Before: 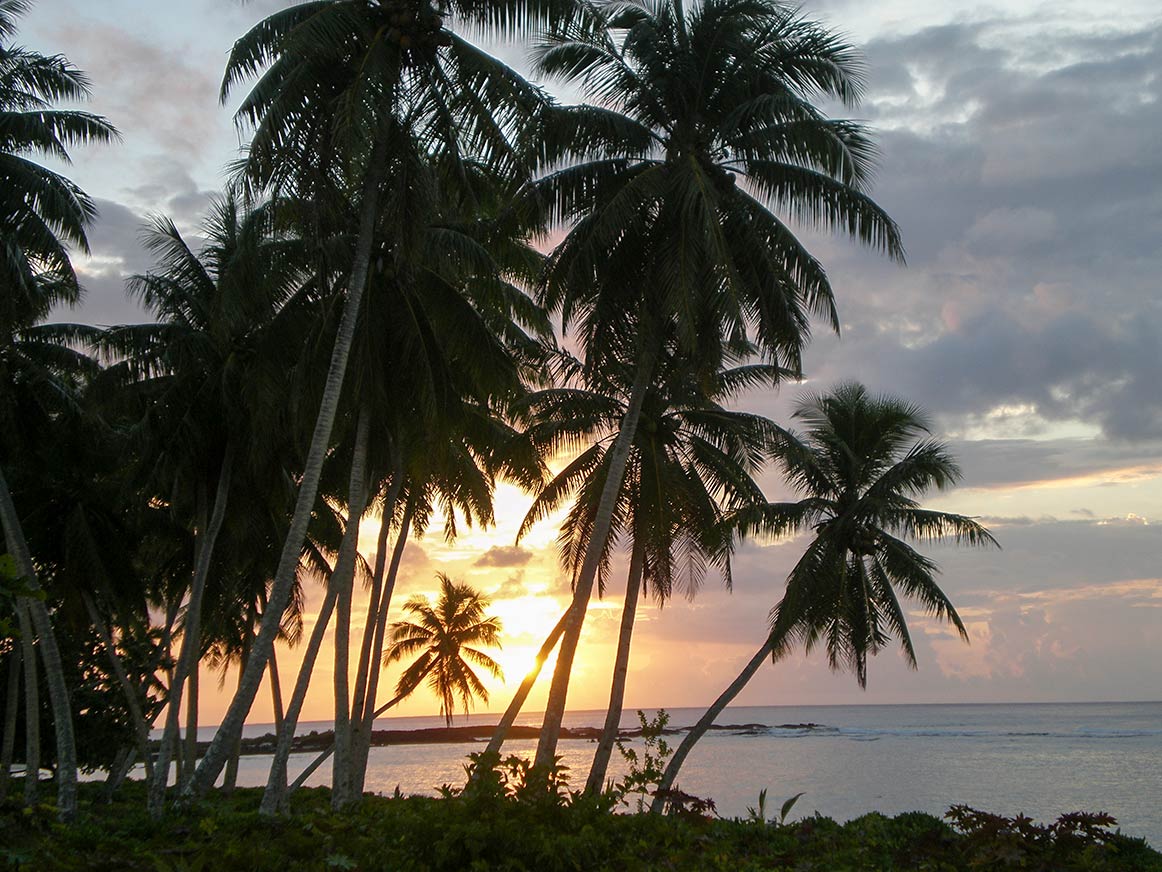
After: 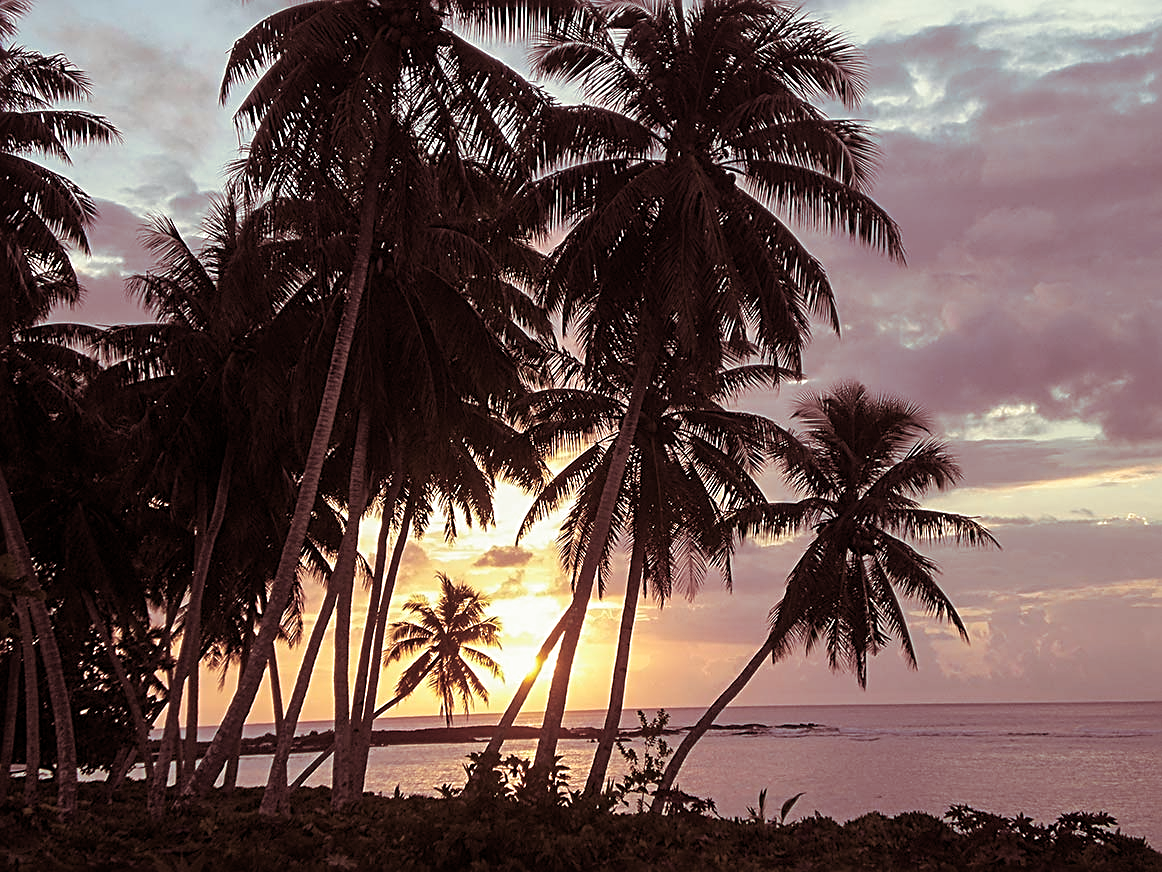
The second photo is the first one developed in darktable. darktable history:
sharpen: radius 2.543, amount 0.636
split-toning: compress 20%
white balance: red 1.009, blue 0.985
